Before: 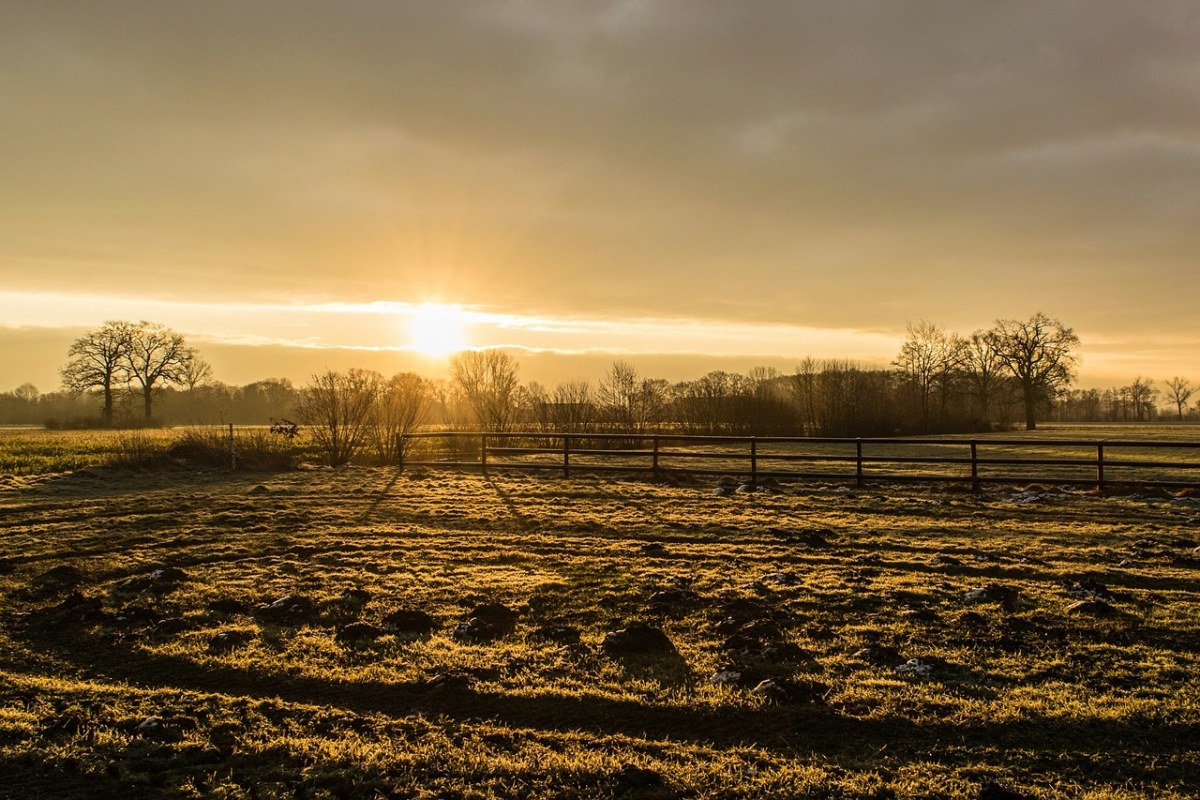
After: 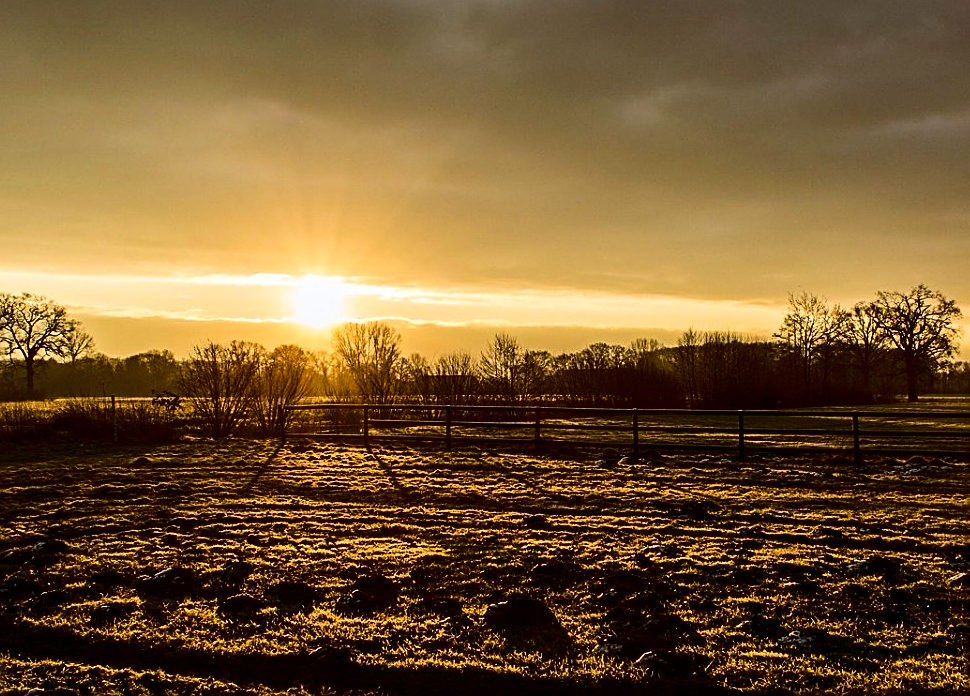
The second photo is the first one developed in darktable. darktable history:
contrast brightness saturation: contrast 0.238, brightness -0.235, saturation 0.147
sharpen: amount 0.587
crop: left 9.906%, top 3.611%, right 9.242%, bottom 9.316%
haze removal: compatibility mode true, adaptive false
